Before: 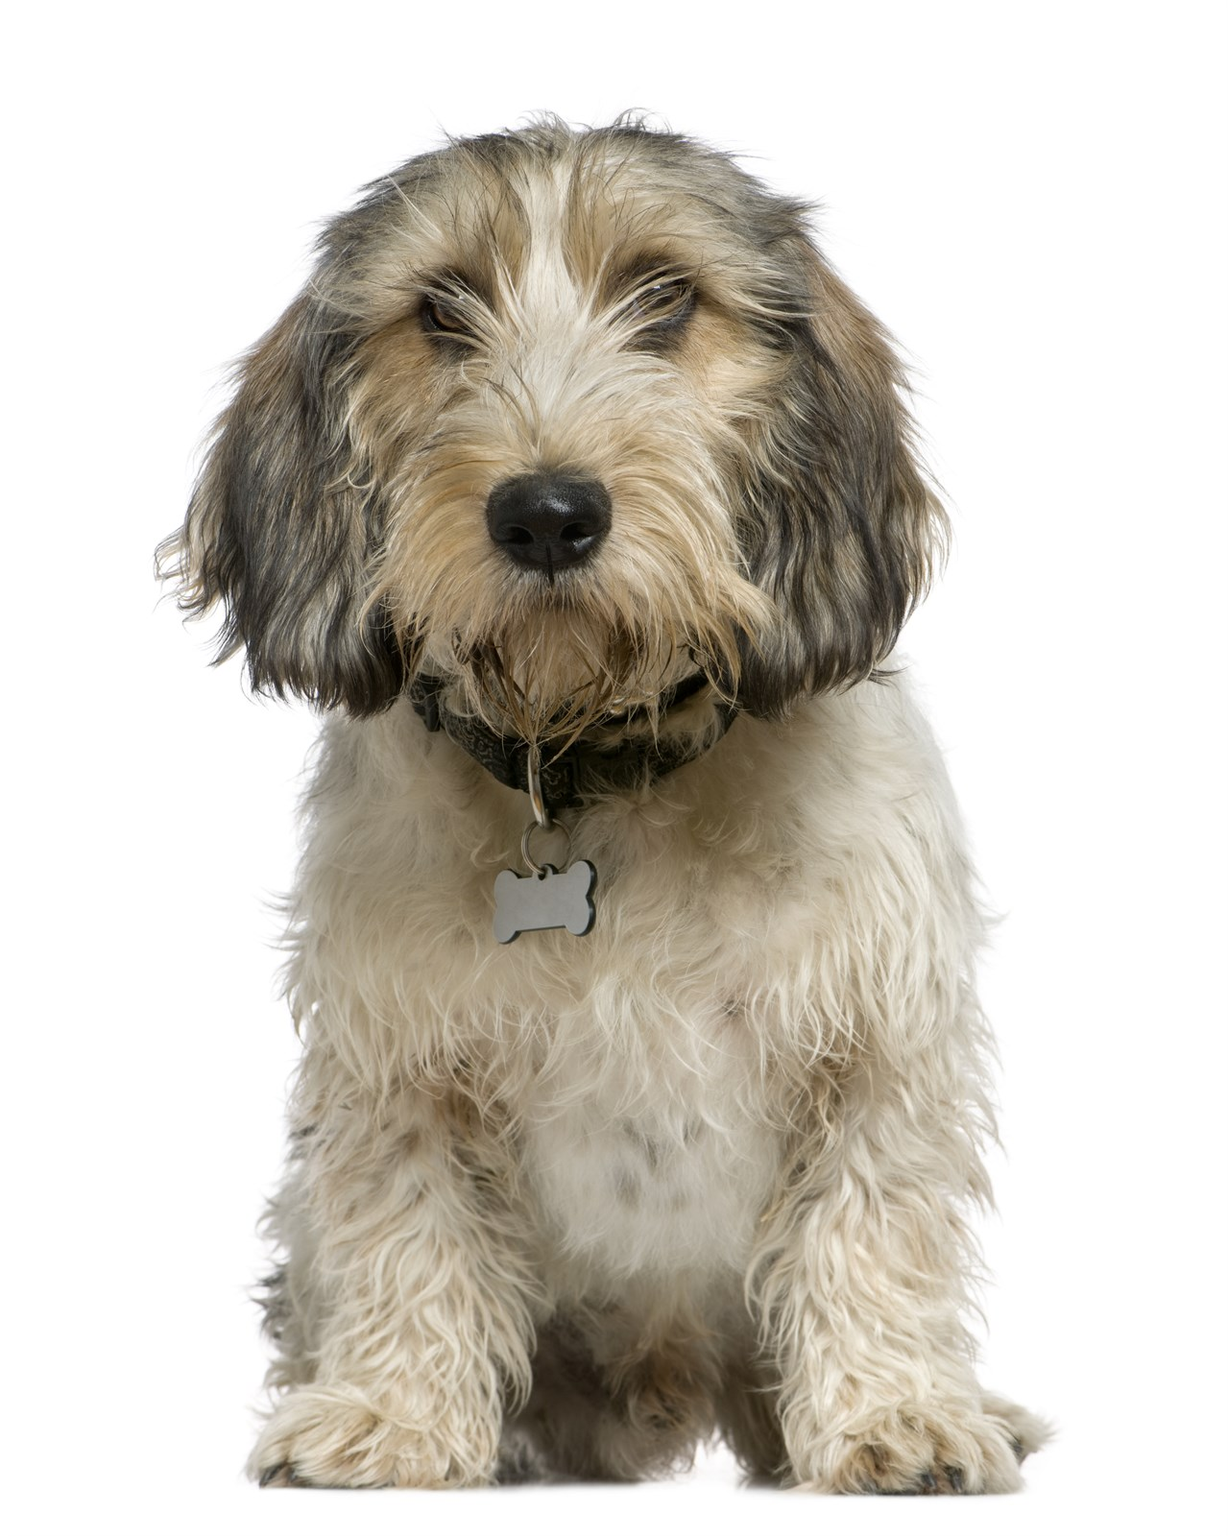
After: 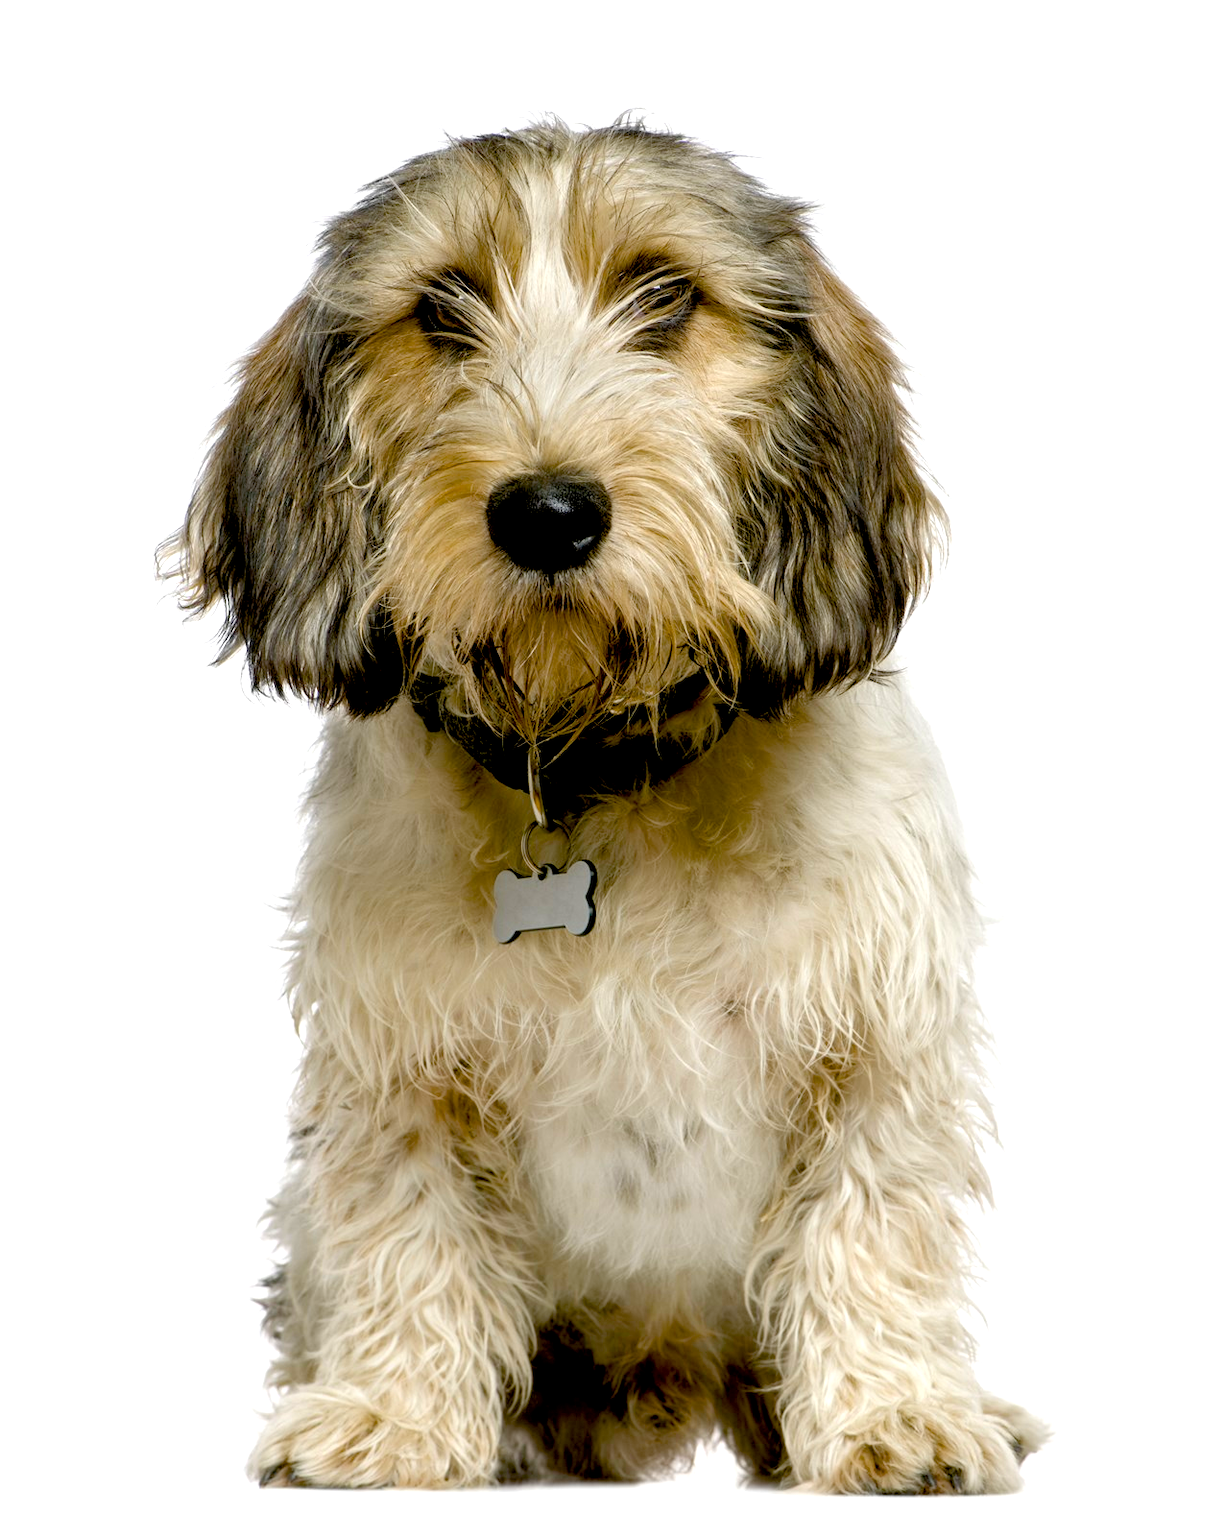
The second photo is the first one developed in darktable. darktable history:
color balance rgb: linear chroma grading › global chroma 14.578%, perceptual saturation grading › global saturation 20%, perceptual saturation grading › highlights -25.236%, perceptual saturation grading › shadows 25.587%, global vibrance 20%
exposure: black level correction 0.033, exposure 0.312 EV, compensate highlight preservation false
